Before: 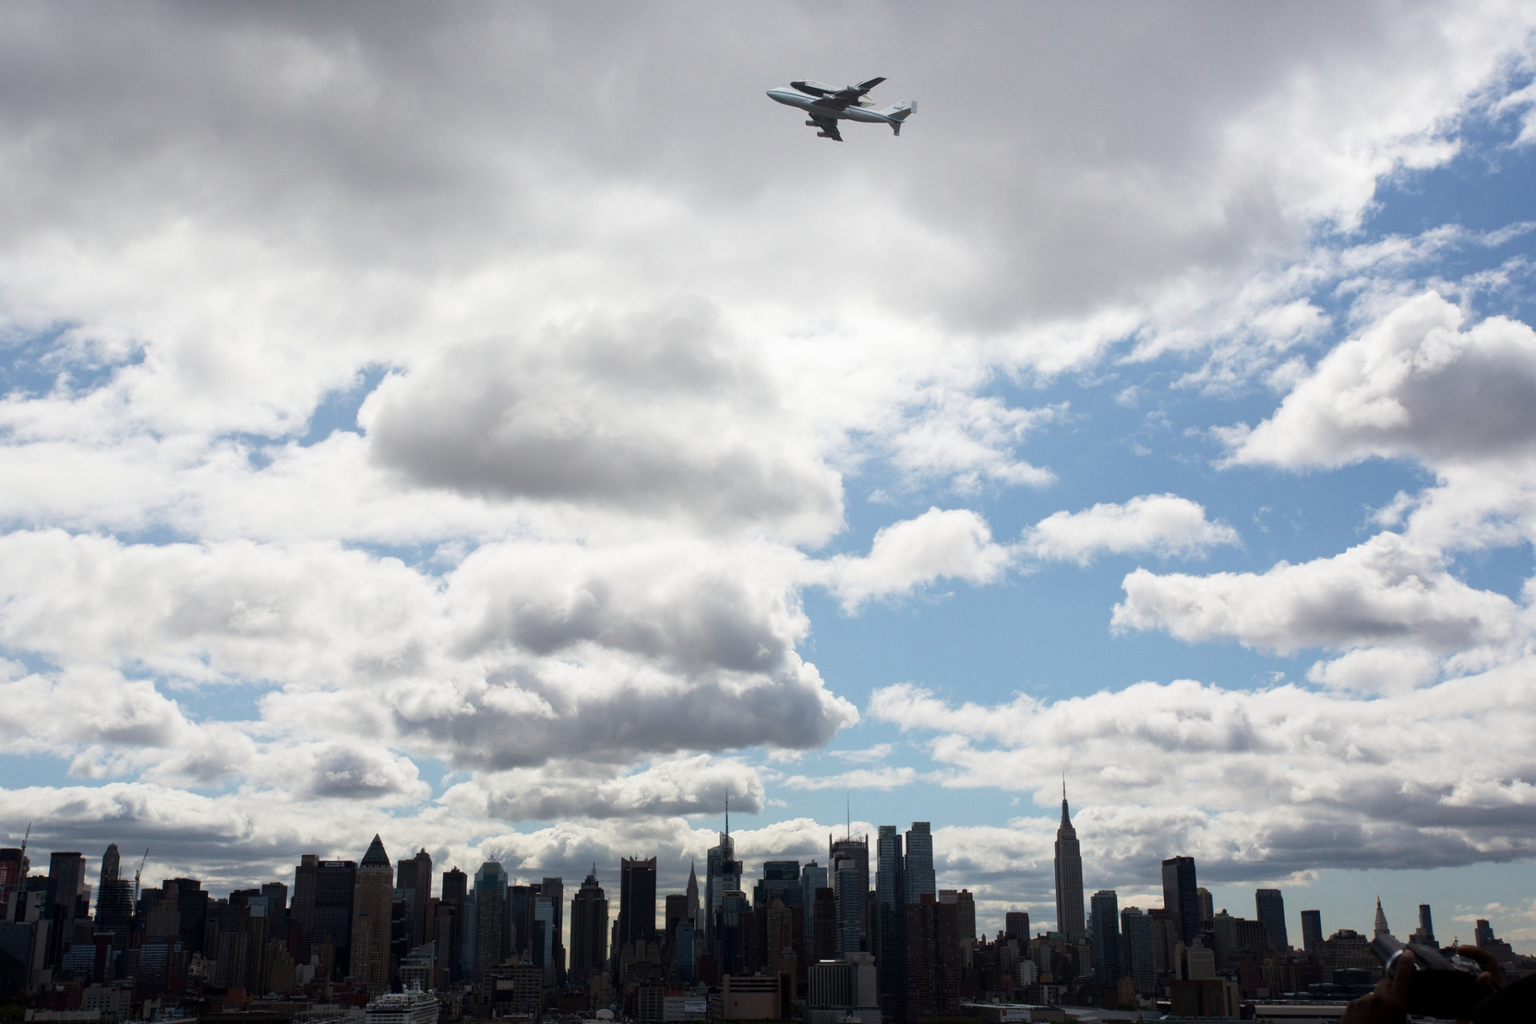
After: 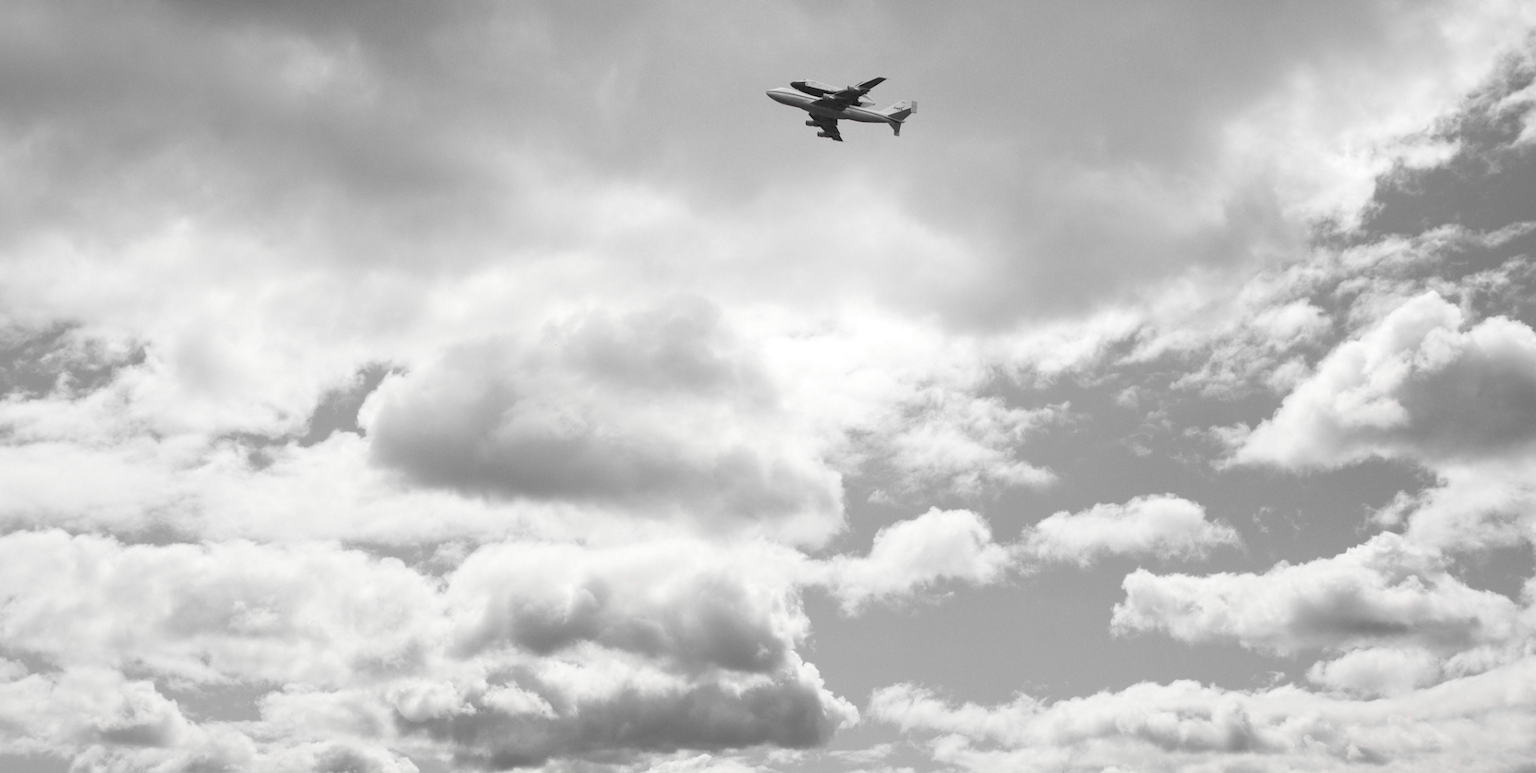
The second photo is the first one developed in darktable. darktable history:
crop: bottom 24.409%
color zones: curves: ch1 [(0, 0.831) (0.08, 0.771) (0.157, 0.268) (0.241, 0.207) (0.562, -0.005) (0.714, -0.013) (0.876, 0.01) (1, 0.831)]
local contrast: highlights 105%, shadows 100%, detail 119%, midtone range 0.2
exposure: compensate exposure bias true, compensate highlight preservation false
